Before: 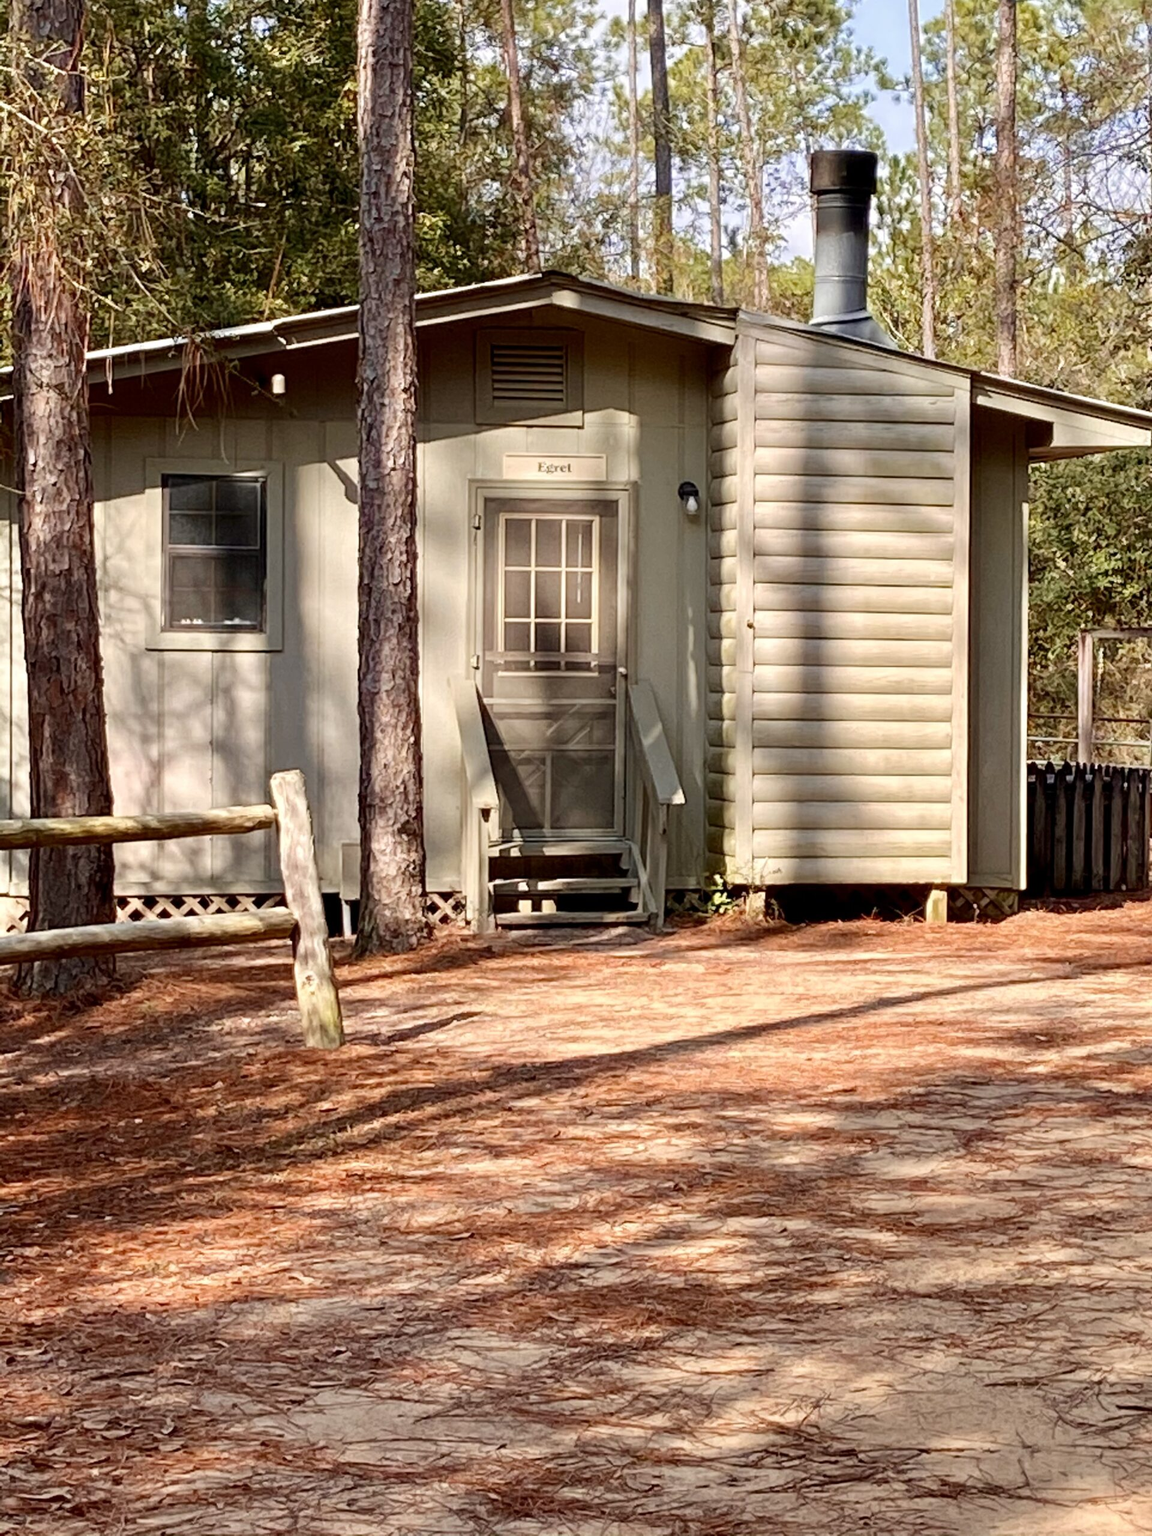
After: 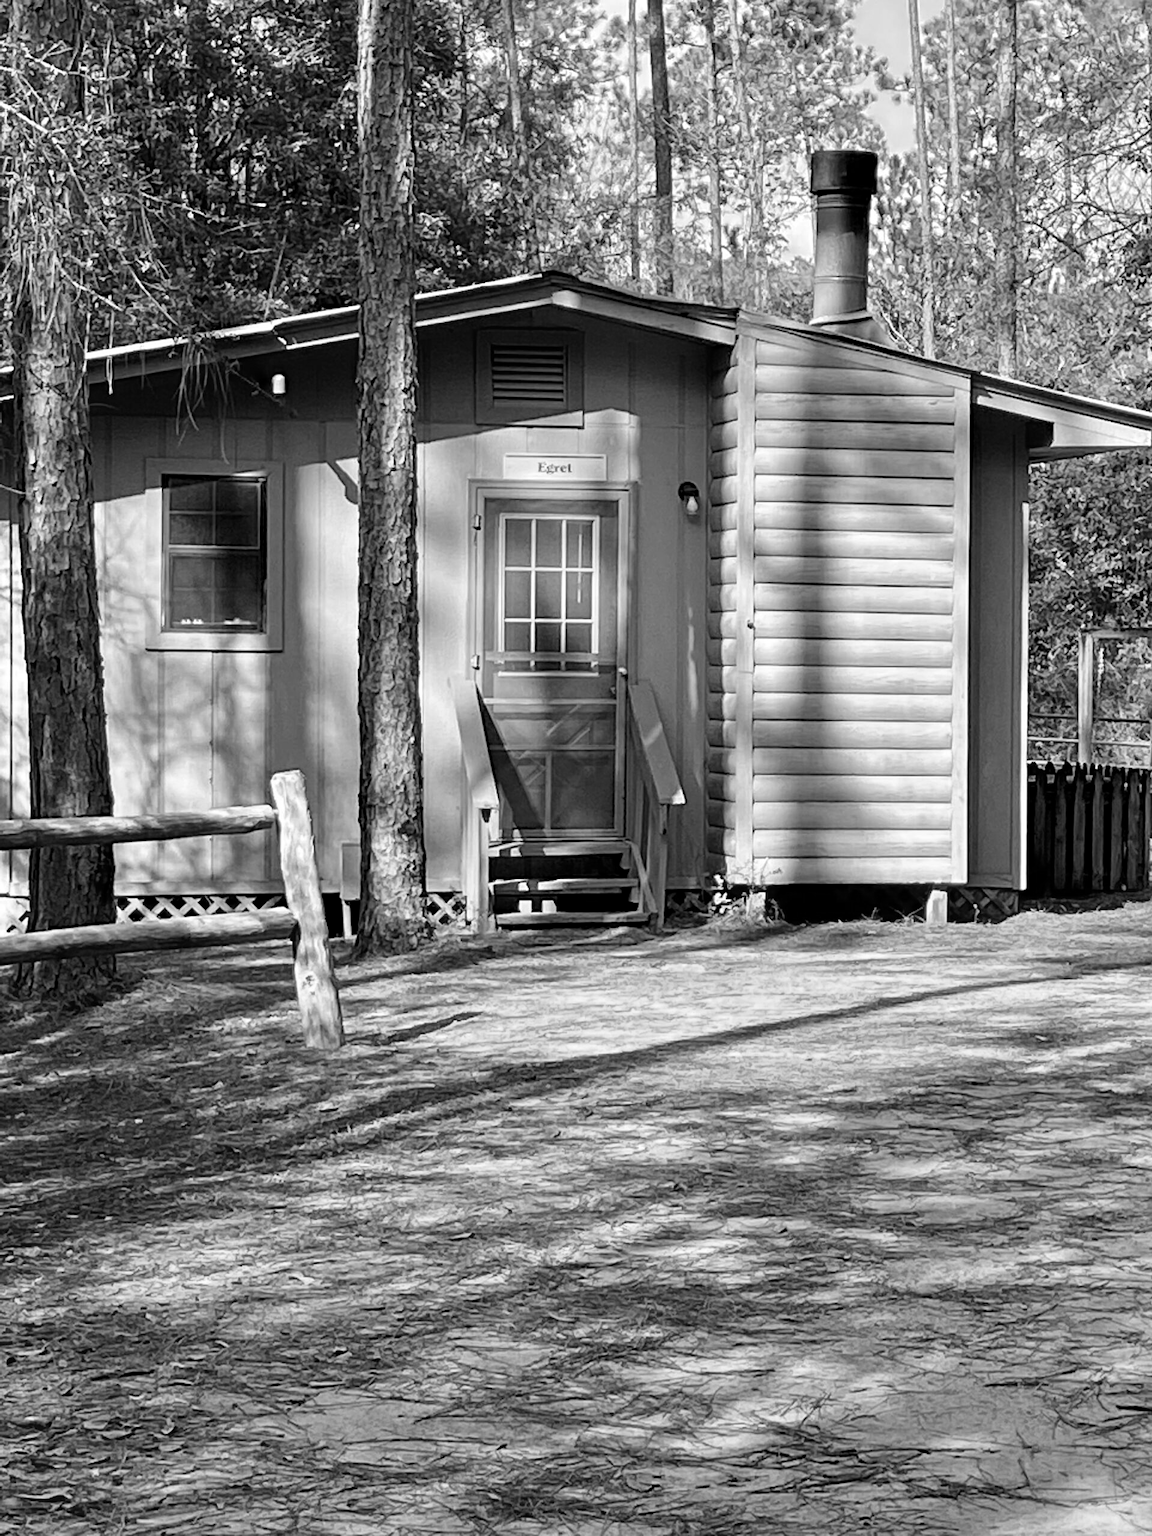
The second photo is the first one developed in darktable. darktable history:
haze removal: compatibility mode true, adaptive false
monochrome: a 1.94, b -0.638
sharpen: amount 0.2
